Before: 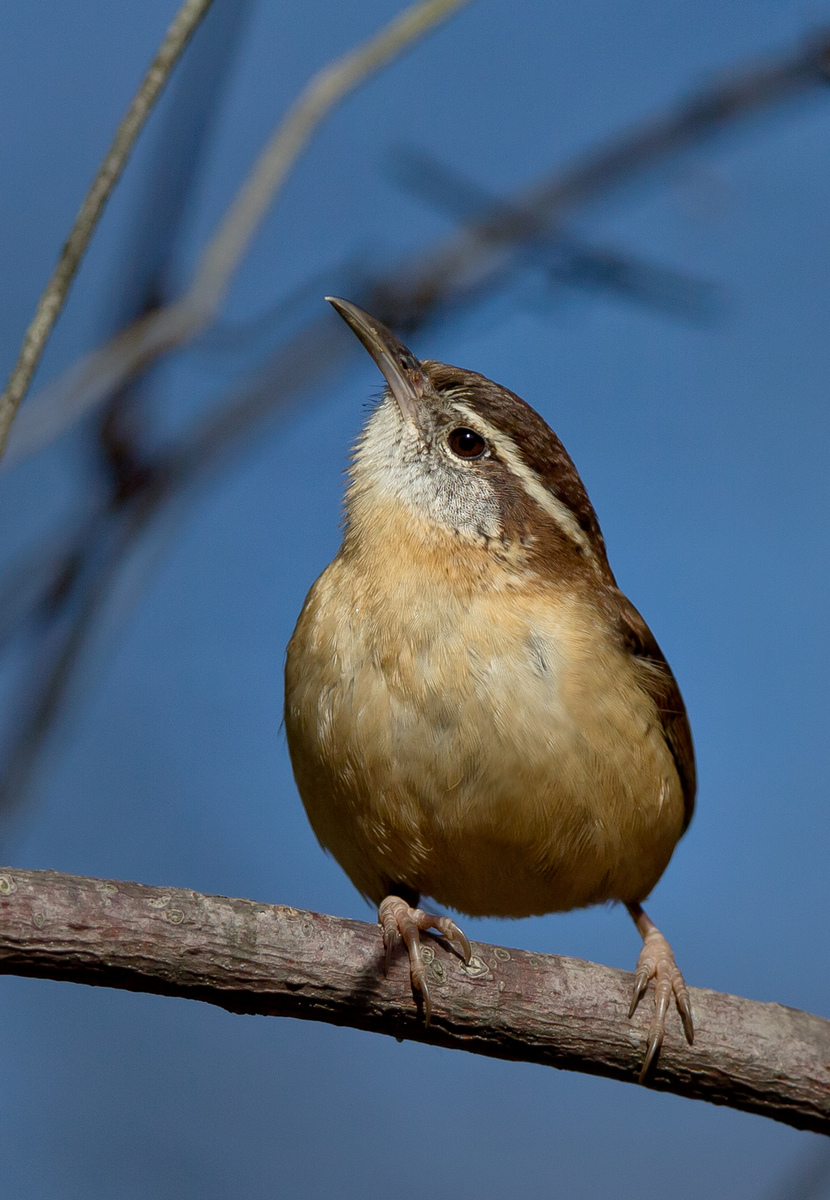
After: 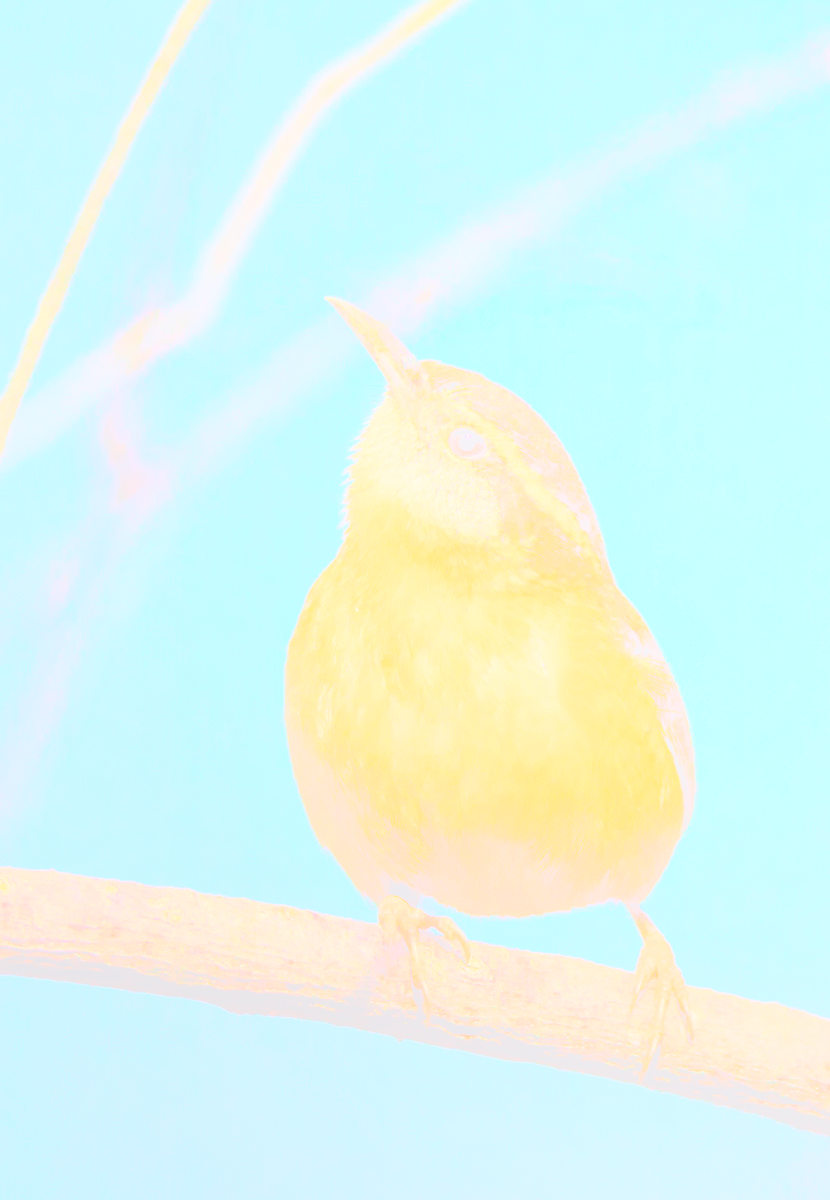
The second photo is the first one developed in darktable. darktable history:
color balance rgb: shadows lift › chroma 2%, shadows lift › hue 247.2°, power › chroma 0.3%, power › hue 25.2°, highlights gain › chroma 3%, highlights gain › hue 60°, global offset › luminance 2%, perceptual saturation grading › global saturation 20%, perceptual saturation grading › highlights -20%, perceptual saturation grading › shadows 30%
bloom: size 70%, threshold 25%, strength 70%
levels: levels [0.093, 0.434, 0.988]
